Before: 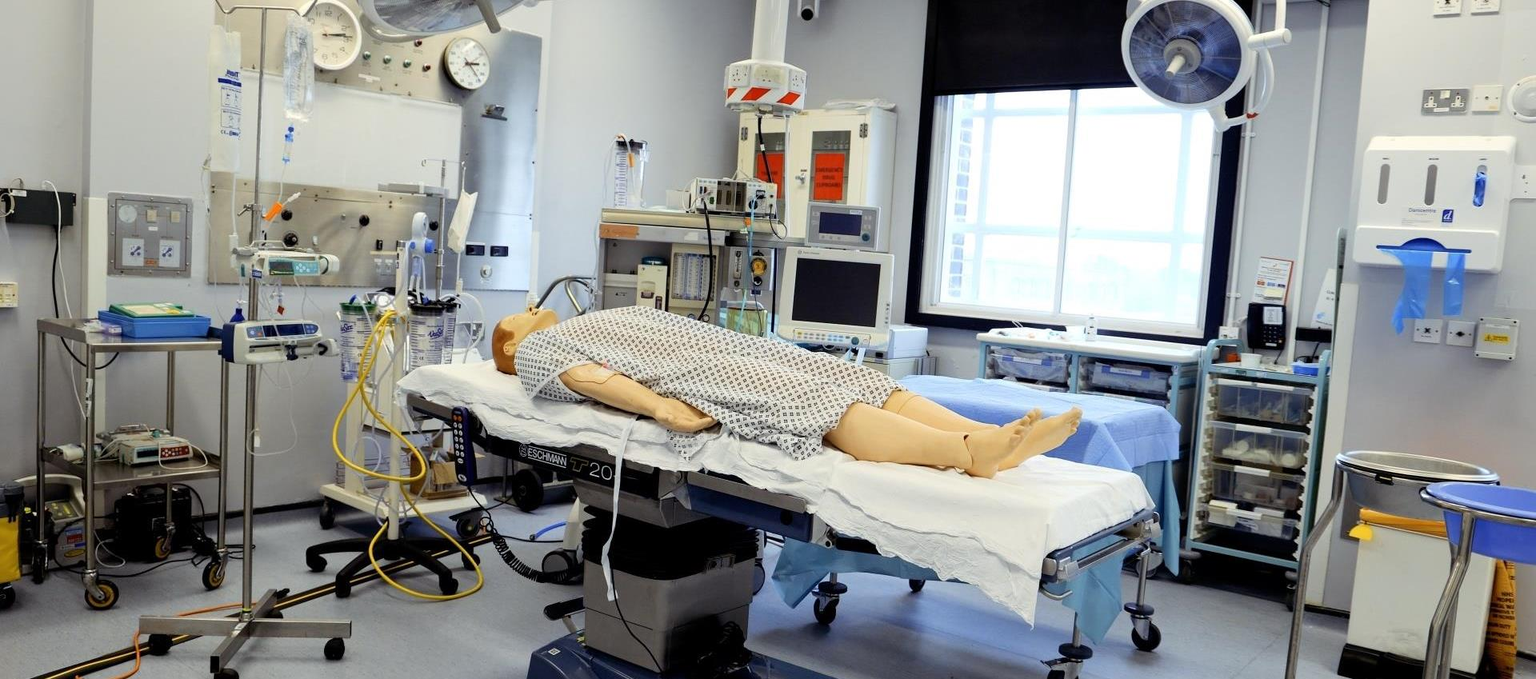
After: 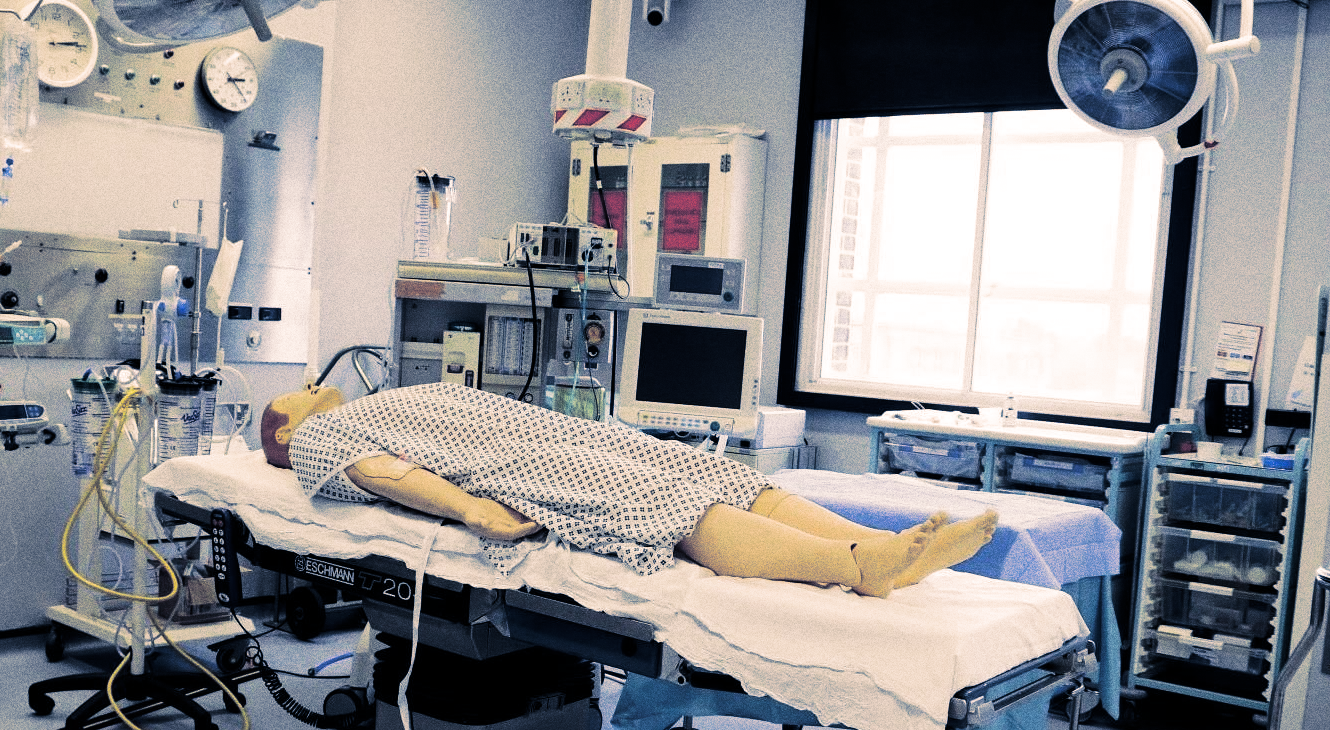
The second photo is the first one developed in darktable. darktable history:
crop: left 18.479%, right 12.2%, bottom 13.971%
split-toning: shadows › hue 226.8°, shadows › saturation 0.56, highlights › hue 28.8°, balance -40, compress 0%
contrast equalizer: y [[0.5 ×6], [0.5 ×6], [0.5, 0.5, 0.501, 0.545, 0.707, 0.863], [0 ×6], [0 ×6]]
base curve: curves: ch0 [(0, 0) (0.073, 0.04) (0.157, 0.139) (0.492, 0.492) (0.758, 0.758) (1, 1)], preserve colors none
grain: coarseness 0.09 ISO, strength 40%
